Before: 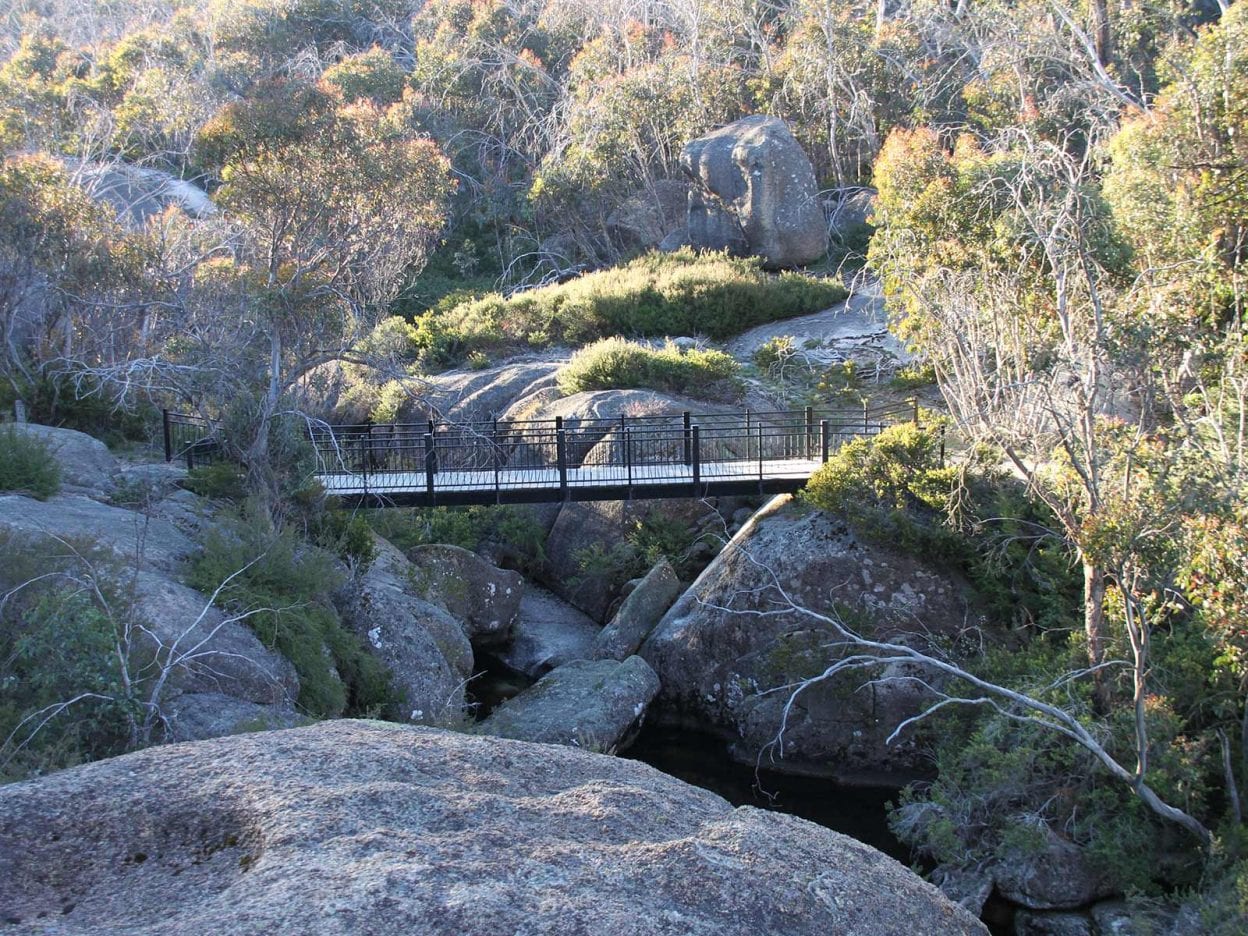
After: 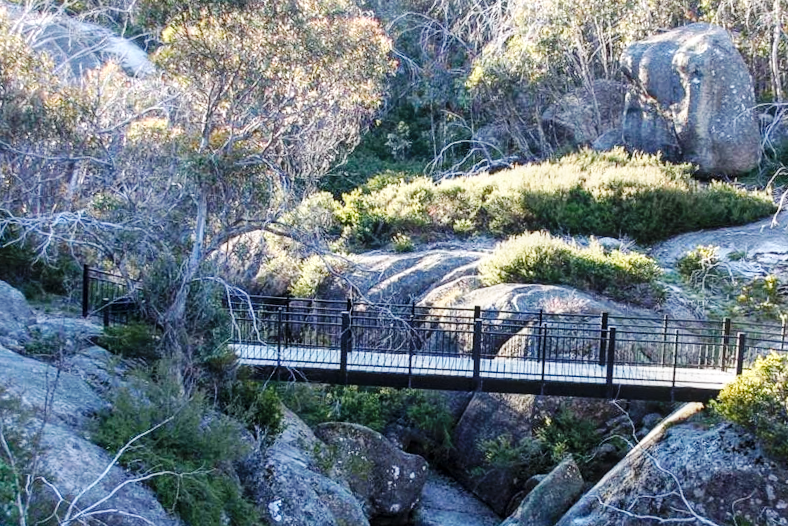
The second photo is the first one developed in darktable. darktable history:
base curve: curves: ch0 [(0, 0) (0.036, 0.025) (0.121, 0.166) (0.206, 0.329) (0.605, 0.79) (1, 1)], preserve colors none
crop and rotate: angle -4.99°, left 2.122%, top 6.945%, right 27.566%, bottom 30.519%
local contrast: on, module defaults
